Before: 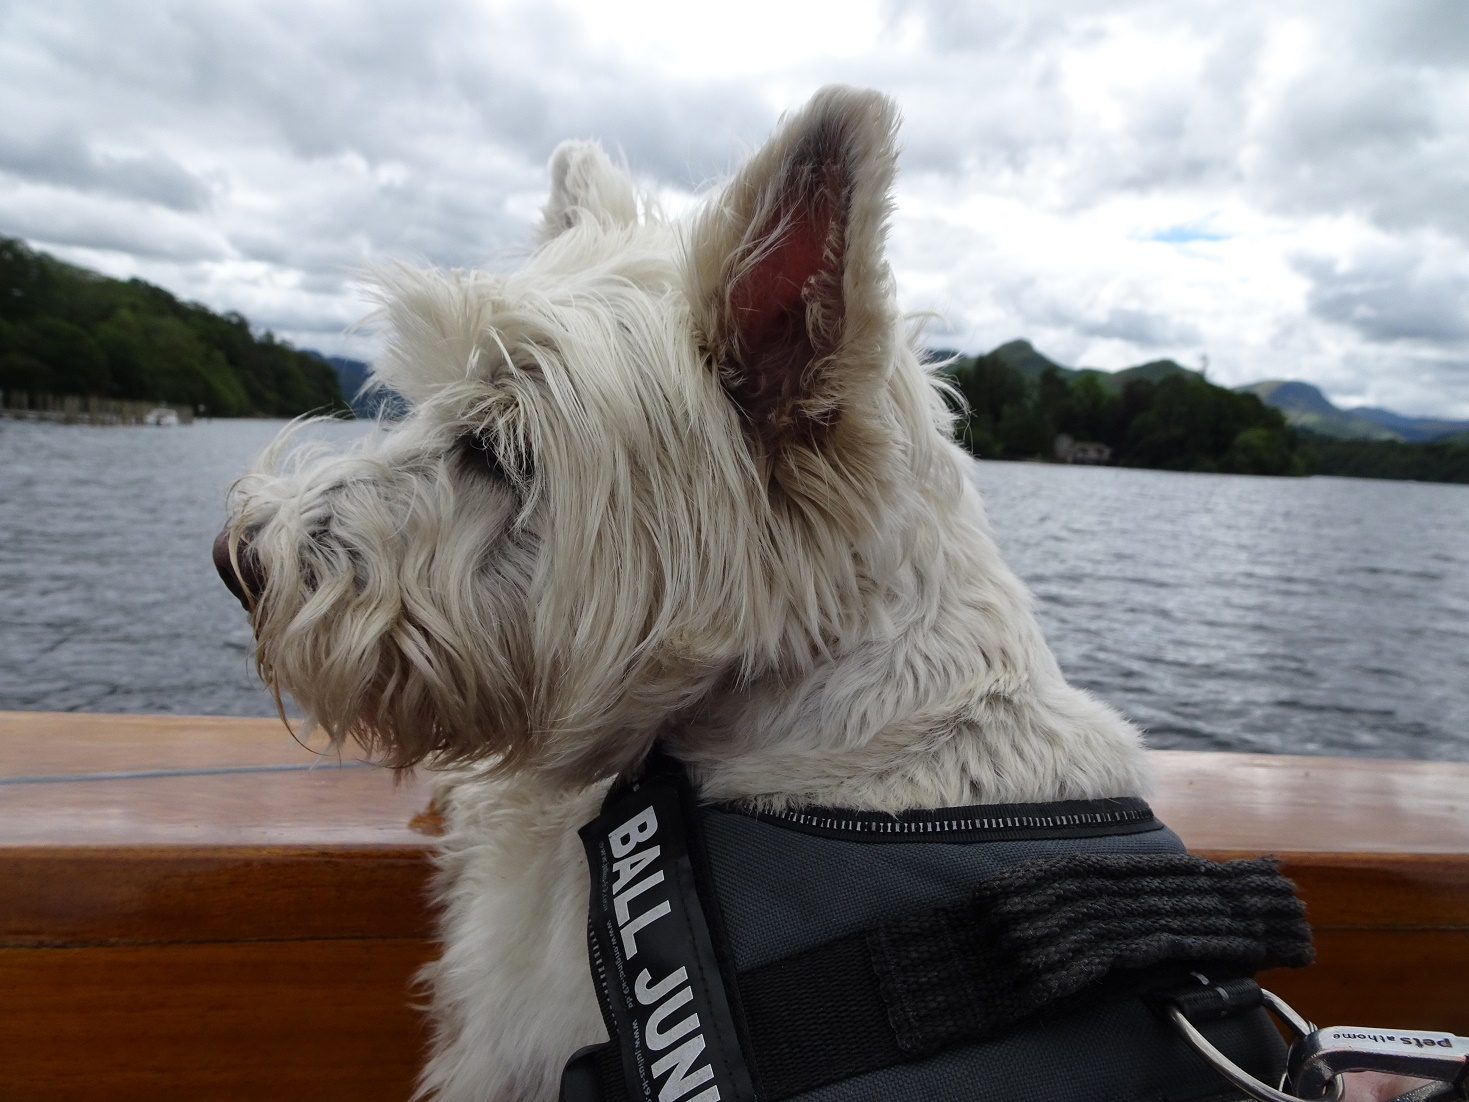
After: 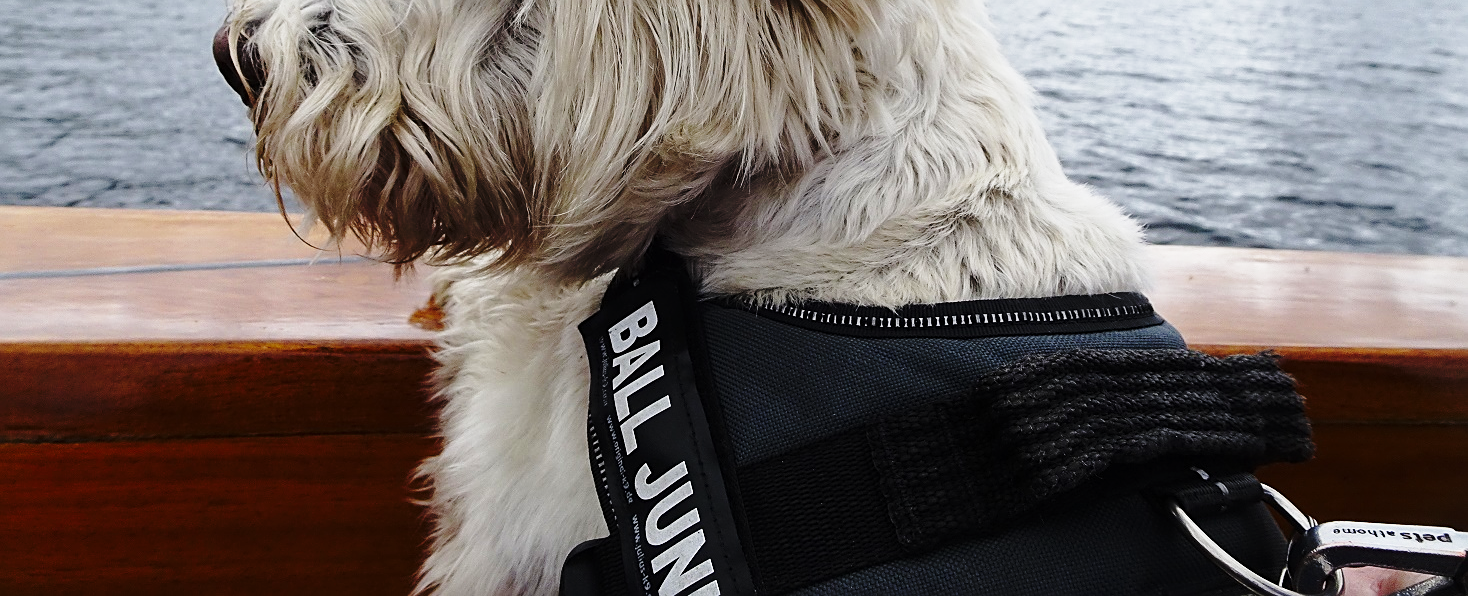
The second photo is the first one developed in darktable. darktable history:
sharpen: on, module defaults
base curve: curves: ch0 [(0, 0) (0.04, 0.03) (0.133, 0.232) (0.448, 0.748) (0.843, 0.968) (1, 1)], preserve colors none
crop and rotate: top 45.842%, right 0.058%
